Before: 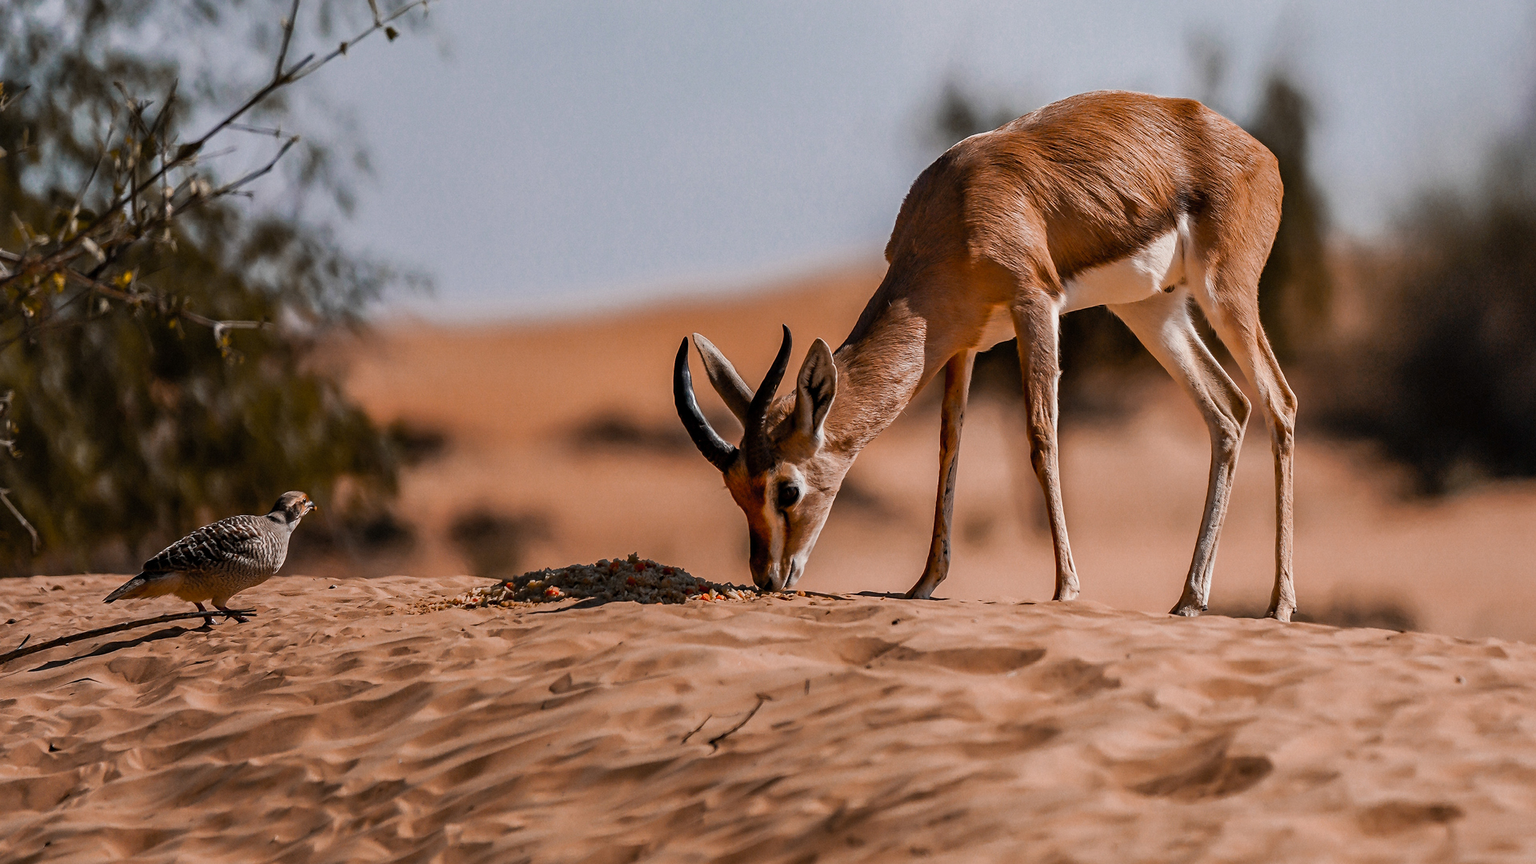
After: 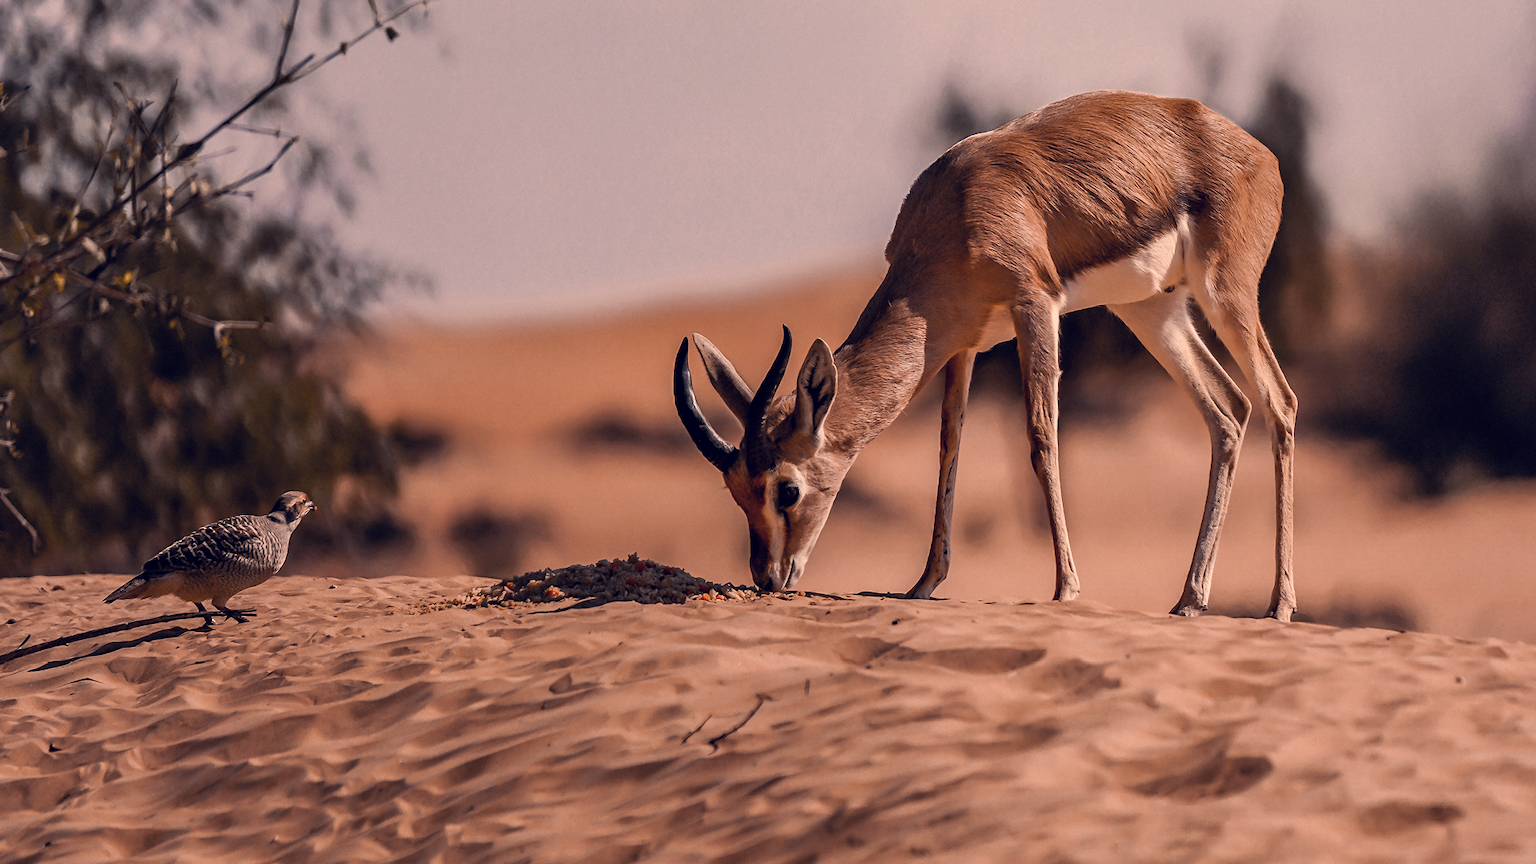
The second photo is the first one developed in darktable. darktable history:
white balance: emerald 1
color correction: highlights a* 19.59, highlights b* 27.49, shadows a* 3.46, shadows b* -17.28, saturation 0.73
